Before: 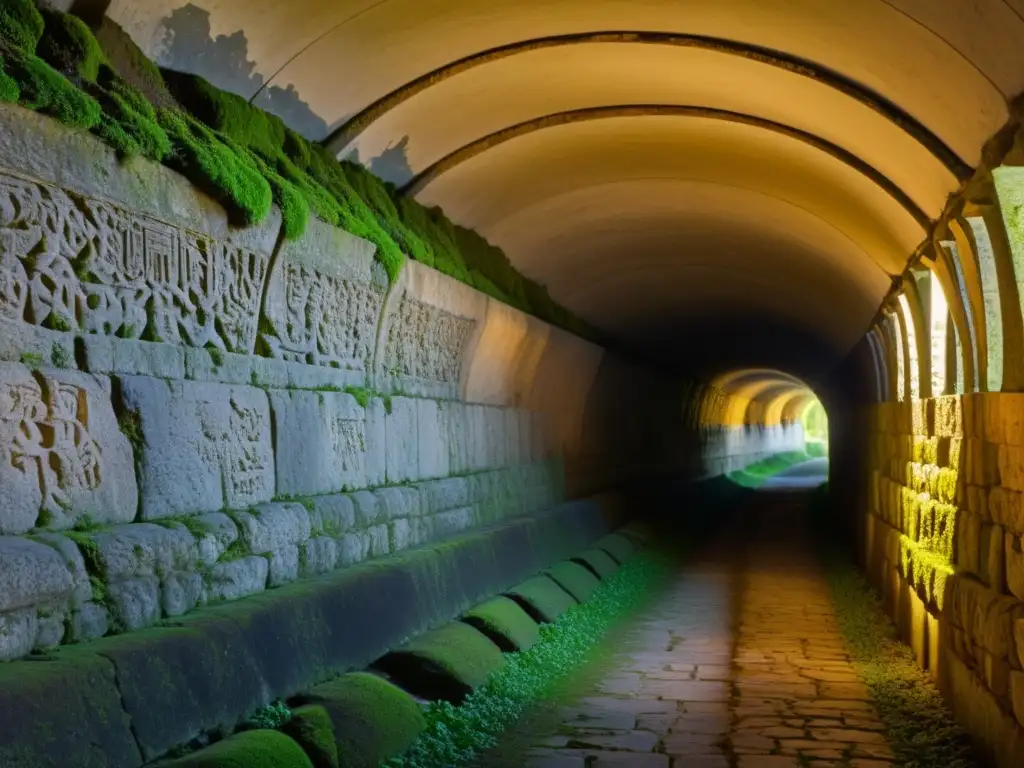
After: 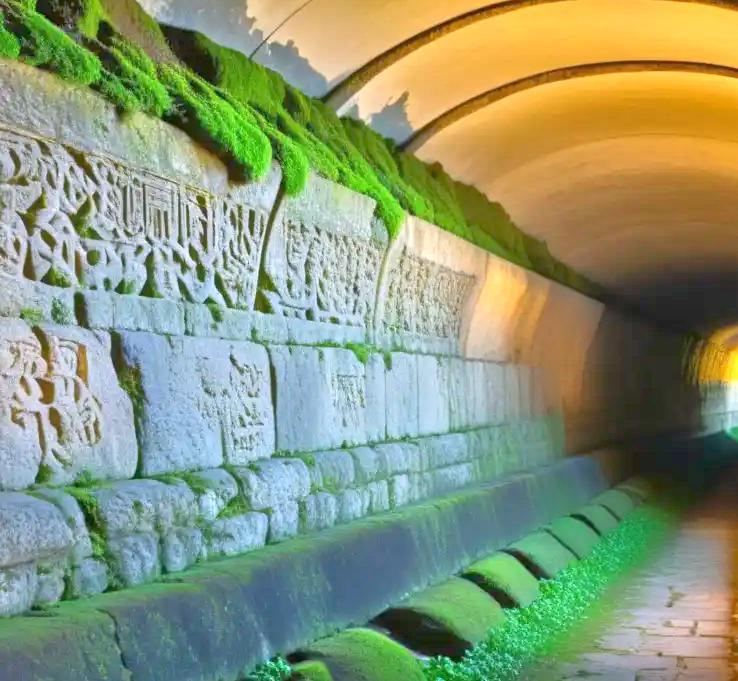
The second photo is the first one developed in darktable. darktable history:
tone equalizer: -8 EV 1.98 EV, -7 EV 1.96 EV, -6 EV 2 EV, -5 EV 1.99 EV, -4 EV 1.98 EV, -3 EV 1.48 EV, -2 EV 0.987 EV, -1 EV 0.515 EV
crop: top 5.796%, right 27.84%, bottom 5.494%
exposure: black level correction 0, exposure 0.895 EV, compensate exposure bias true, compensate highlight preservation false
